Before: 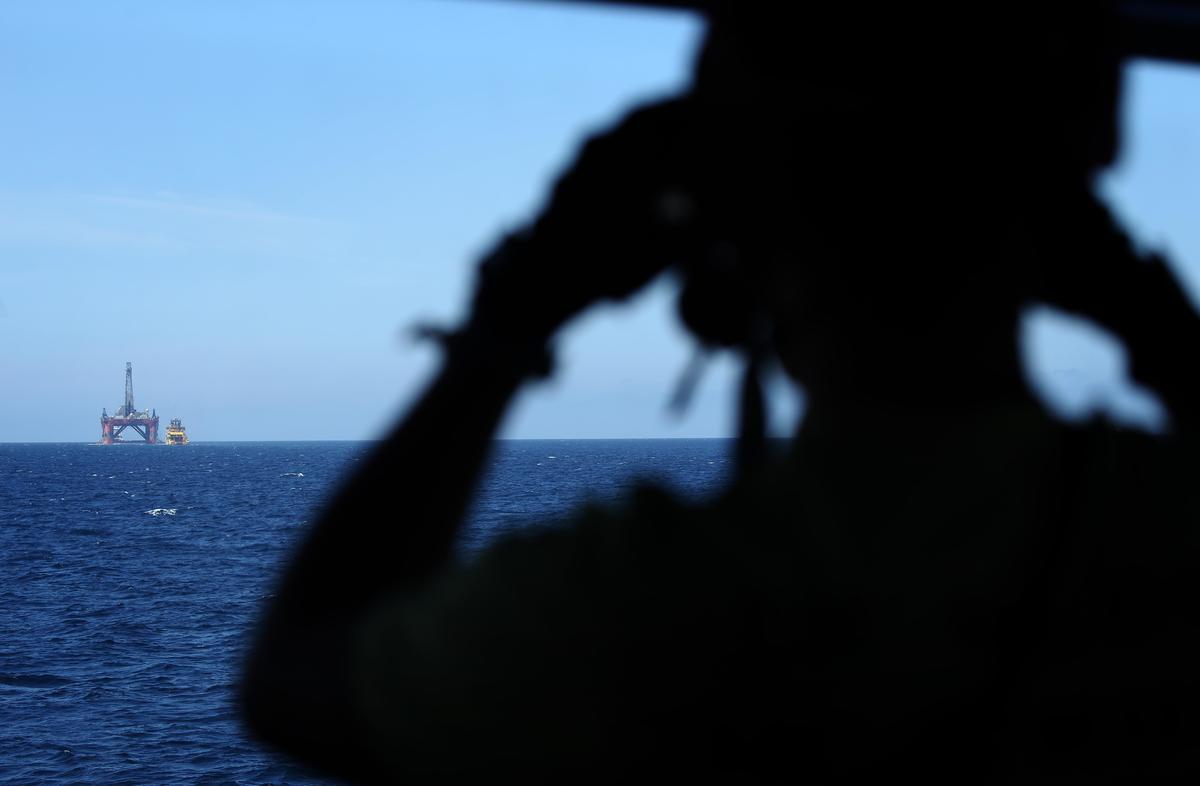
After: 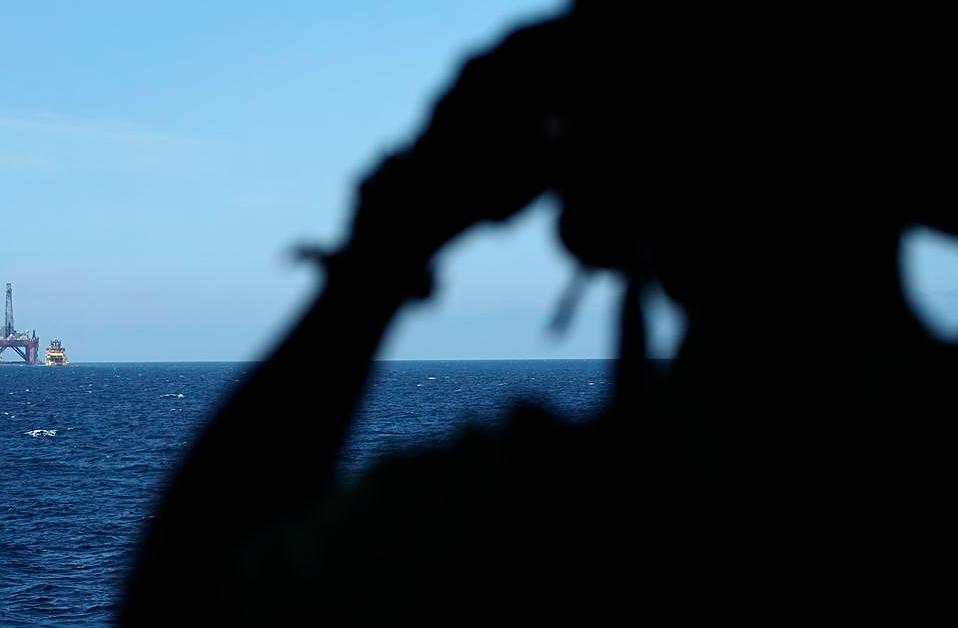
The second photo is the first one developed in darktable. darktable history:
tone equalizer: on, module defaults
crop and rotate: left 10.071%, top 10.071%, right 10.02%, bottom 10.02%
sharpen: on, module defaults
contrast brightness saturation: saturation -0.17
